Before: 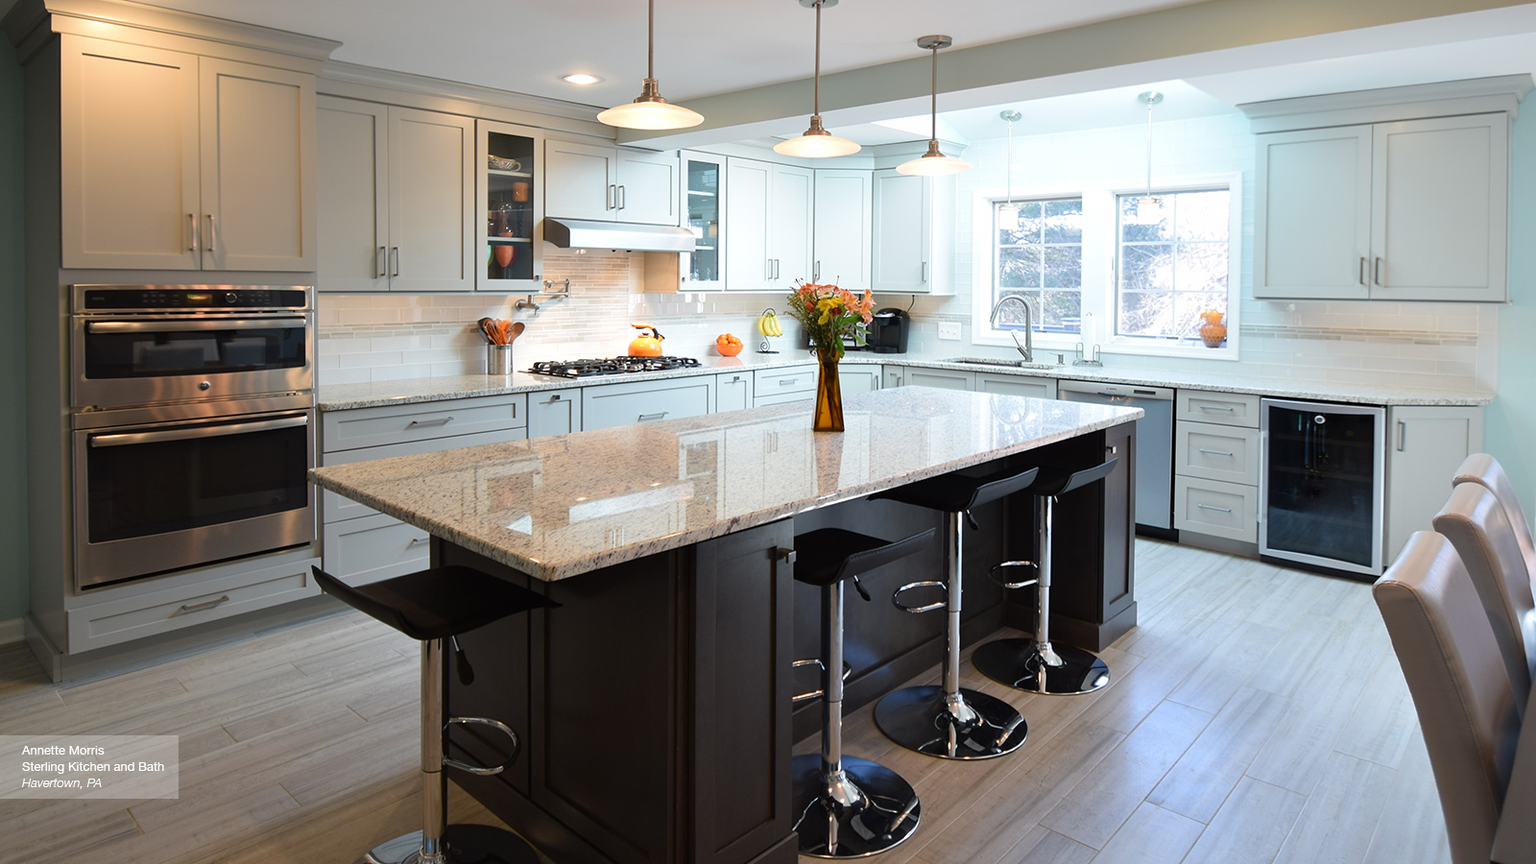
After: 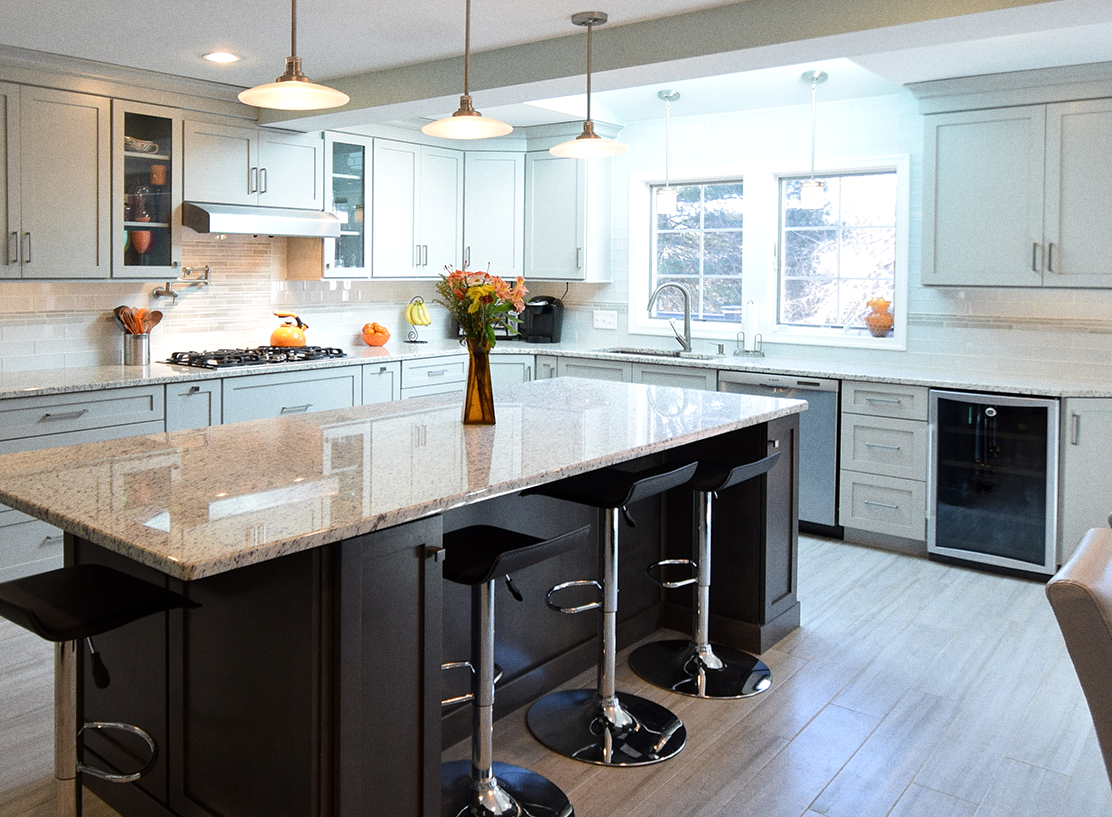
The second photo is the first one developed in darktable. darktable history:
local contrast: highlights 100%, shadows 100%, detail 120%, midtone range 0.2
crop and rotate: left 24.034%, top 2.838%, right 6.406%, bottom 6.299%
grain: coarseness 0.09 ISO
white balance: red 1, blue 1
